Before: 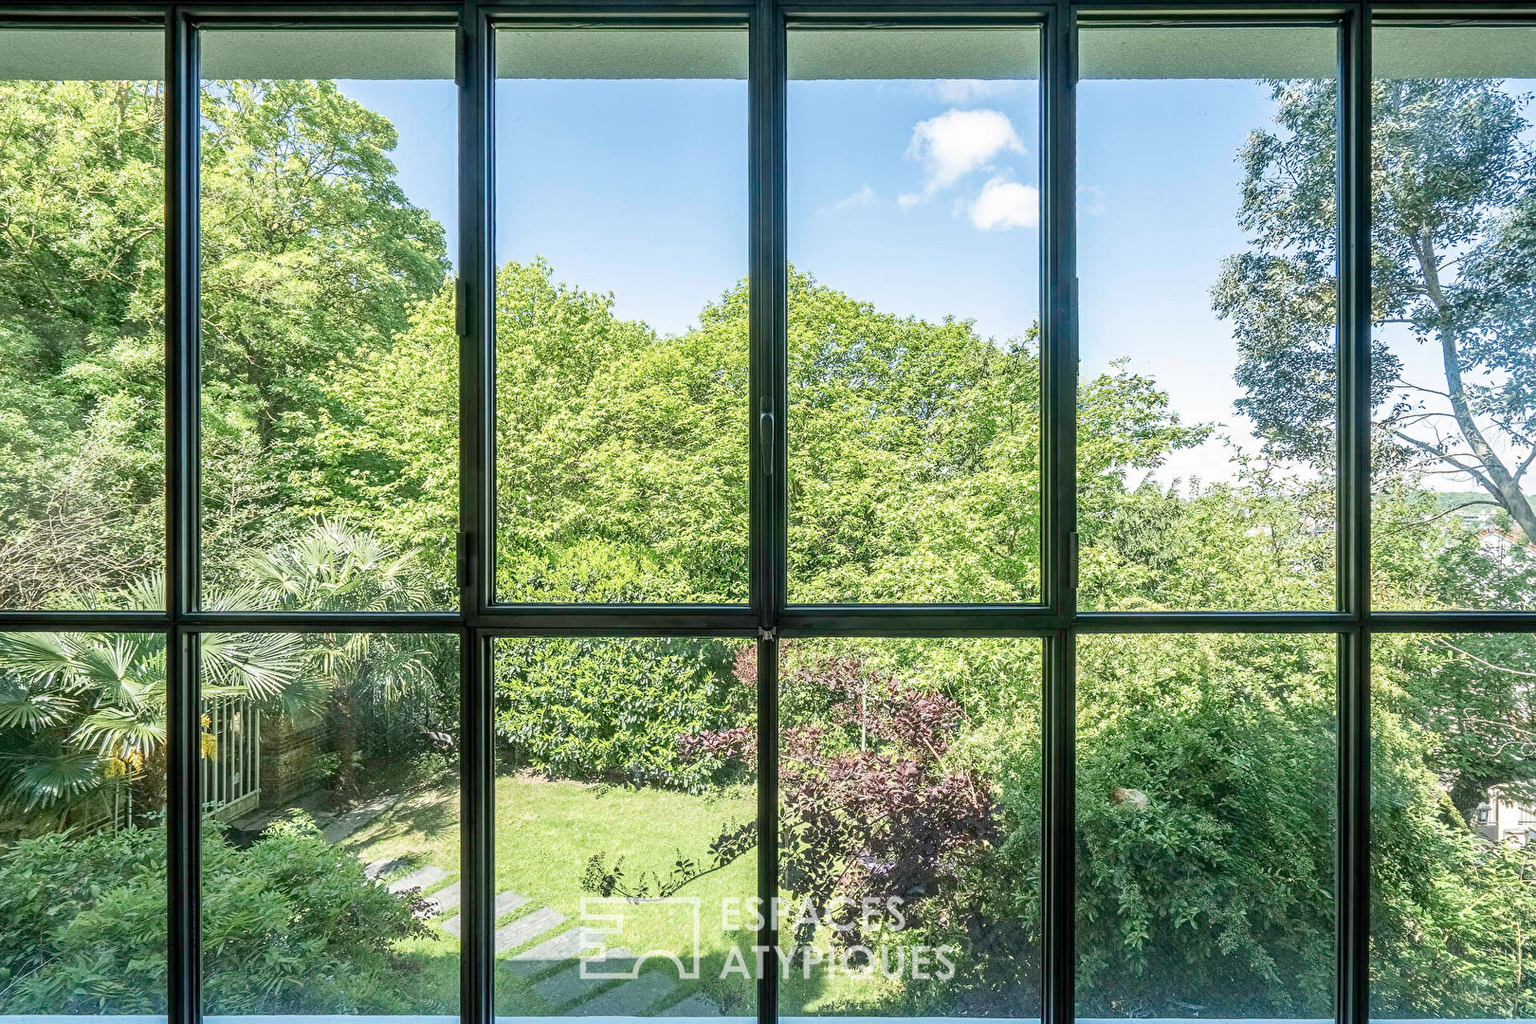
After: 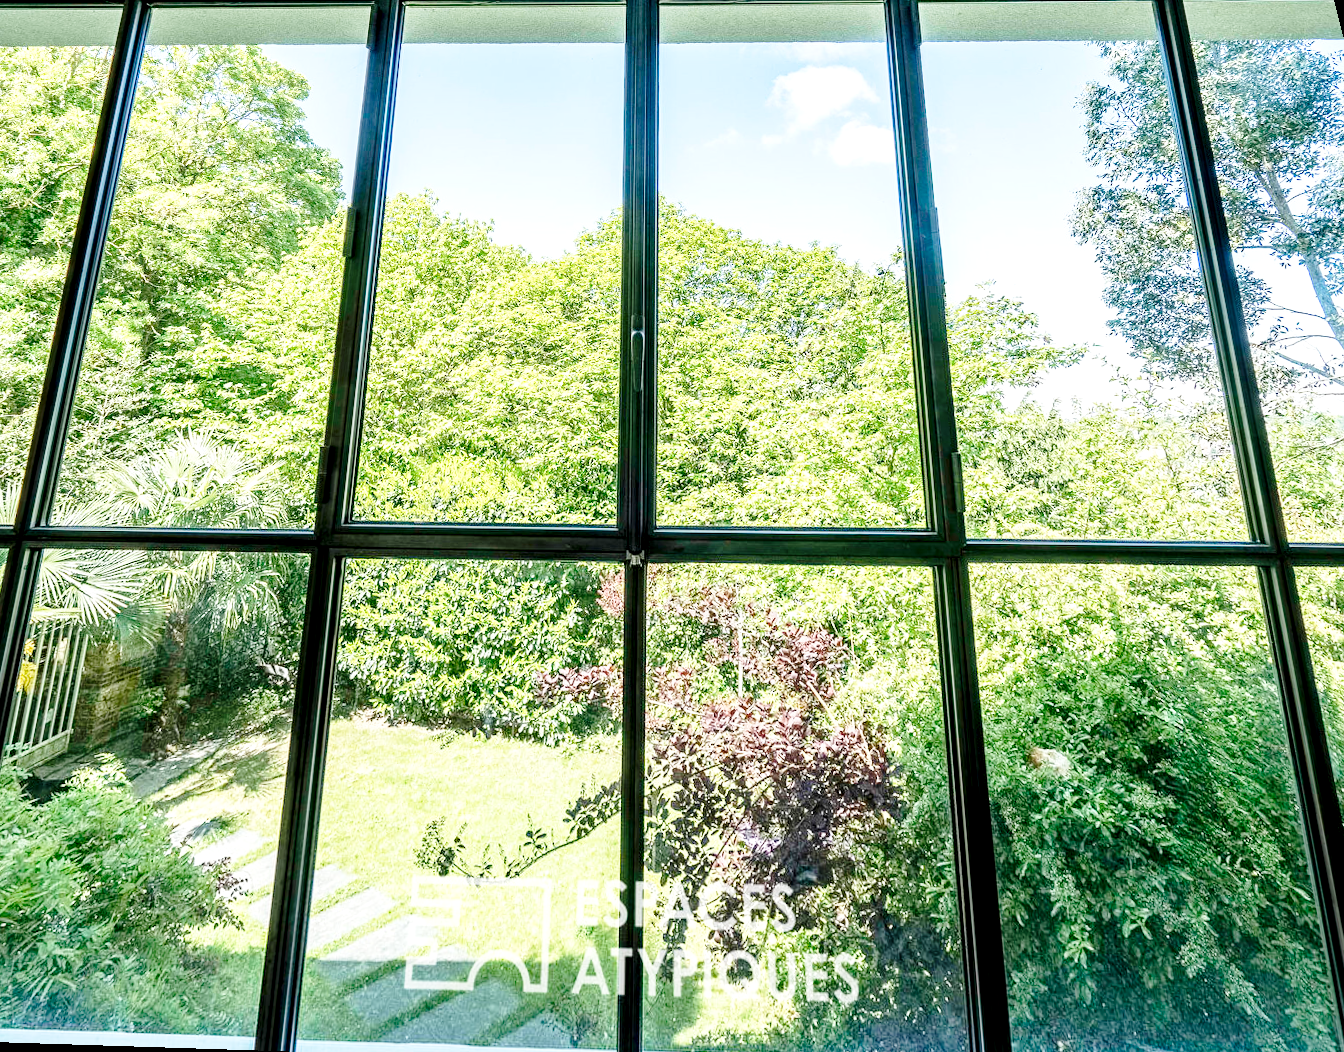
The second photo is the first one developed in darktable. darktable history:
base curve: curves: ch0 [(0, 0) (0.028, 0.03) (0.121, 0.232) (0.46, 0.748) (0.859, 0.968) (1, 1)], preserve colors none
rotate and perspective: rotation 0.72°, lens shift (vertical) -0.352, lens shift (horizontal) -0.051, crop left 0.152, crop right 0.859, crop top 0.019, crop bottom 0.964
exposure: black level correction 0.007, exposure 0.159 EV, compensate highlight preservation false
local contrast: highlights 100%, shadows 100%, detail 120%, midtone range 0.2
